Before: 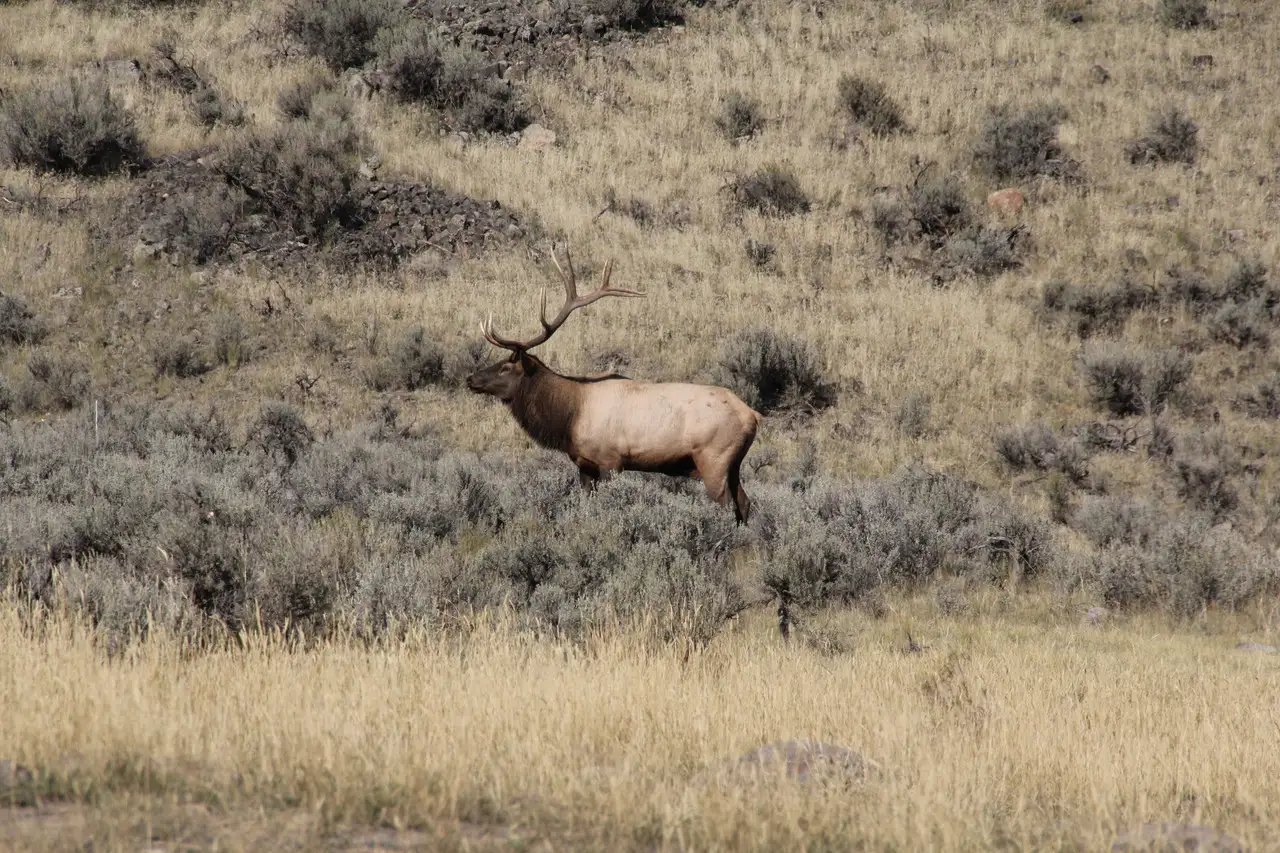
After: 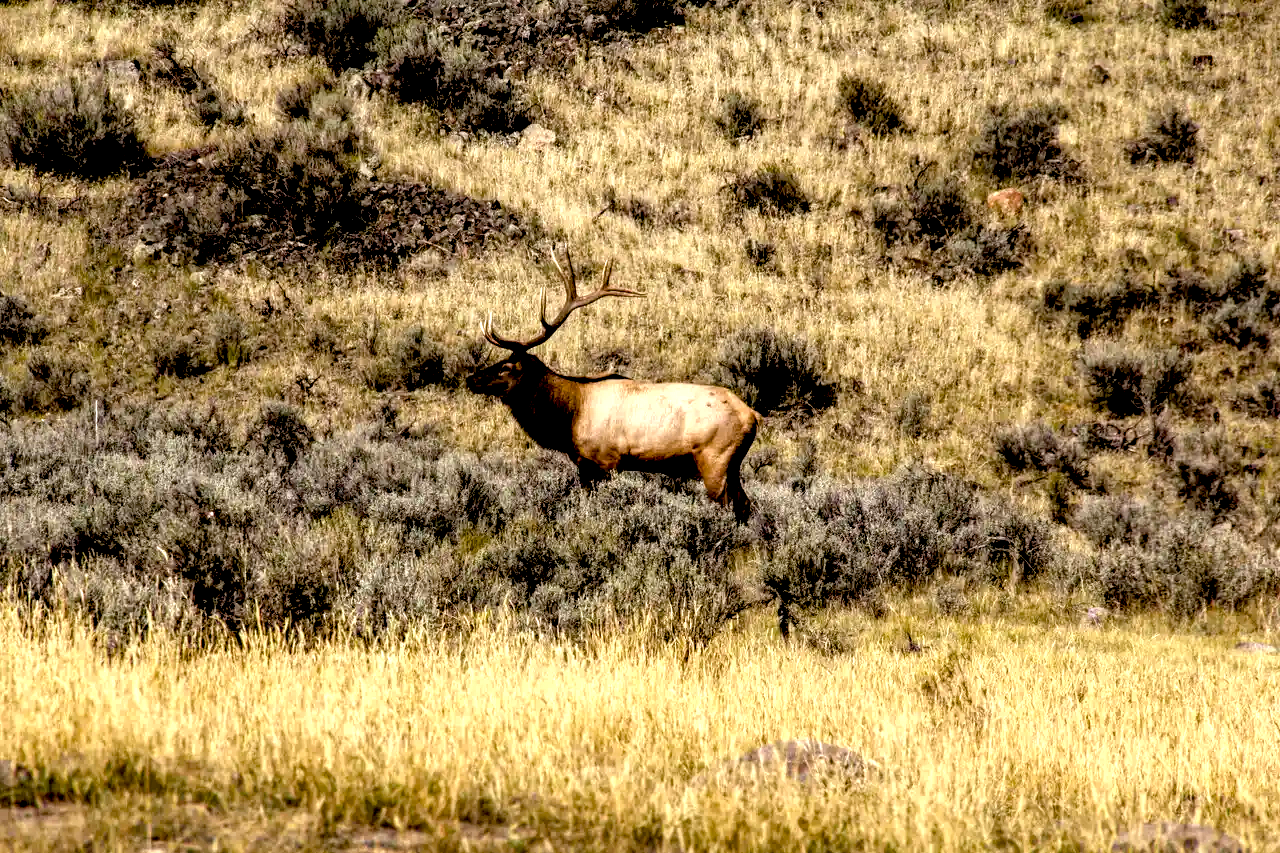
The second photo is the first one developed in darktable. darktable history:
color balance rgb: power › chroma 0.695%, power › hue 60°, perceptual saturation grading › global saturation 30.939%, perceptual brilliance grading › global brilliance 12.311%, perceptual brilliance grading › highlights 14.721%, global vibrance 20%
local contrast: detail 154%
exposure: black level correction 0.056, exposure -0.036 EV, compensate exposure bias true, compensate highlight preservation false
